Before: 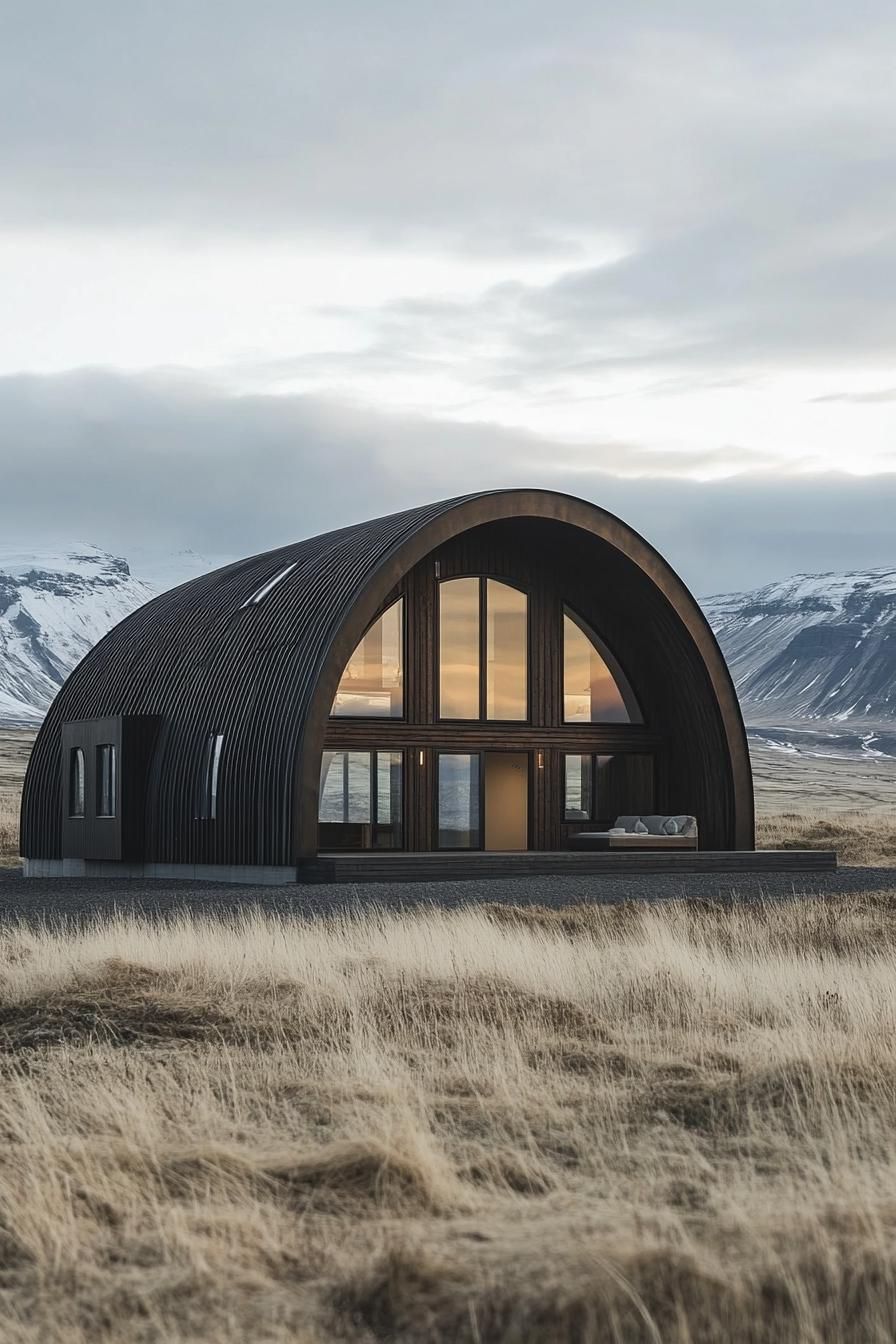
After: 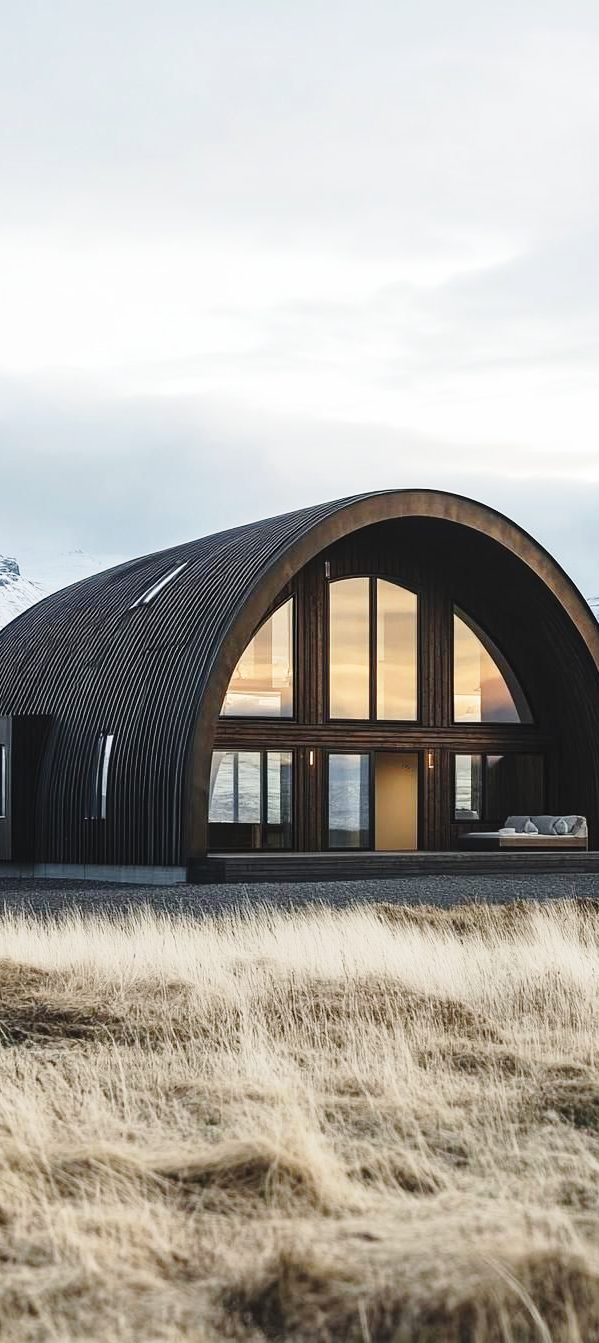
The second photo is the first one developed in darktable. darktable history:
crop and rotate: left 12.388%, right 20.683%
base curve: curves: ch0 [(0, 0) (0.028, 0.03) (0.121, 0.232) (0.46, 0.748) (0.859, 0.968) (1, 1)], preserve colors none
